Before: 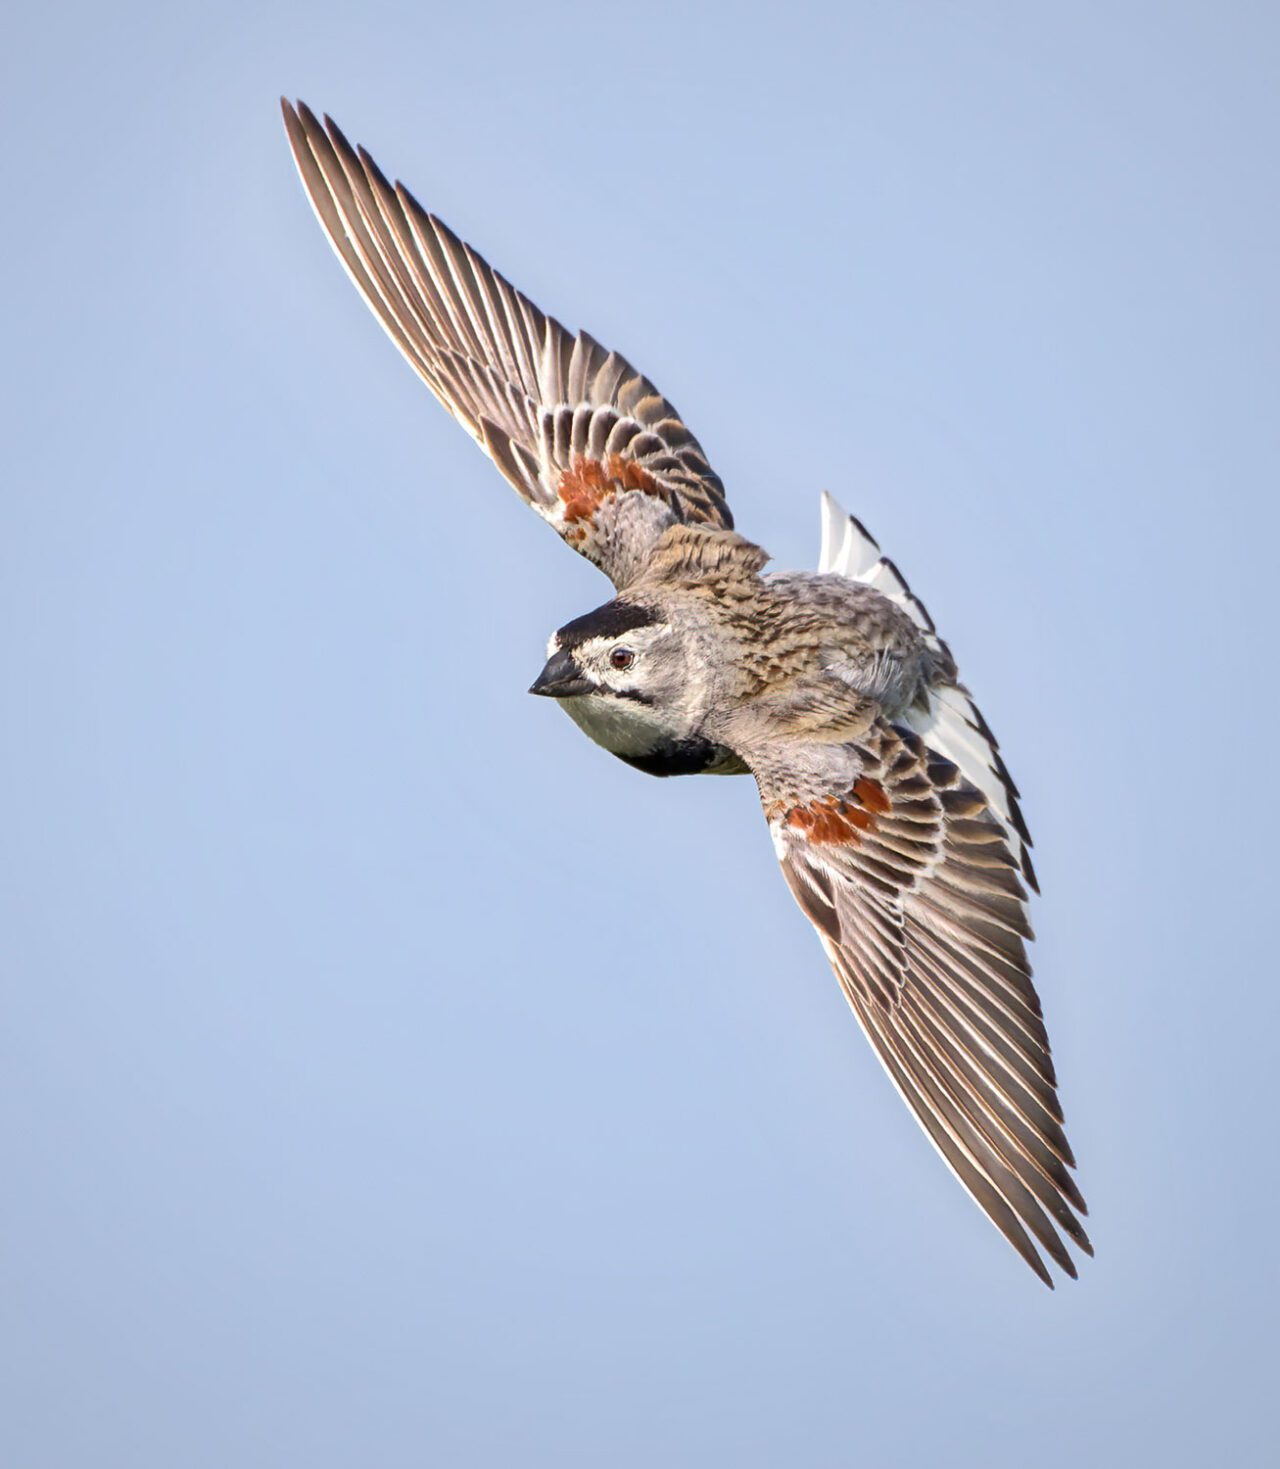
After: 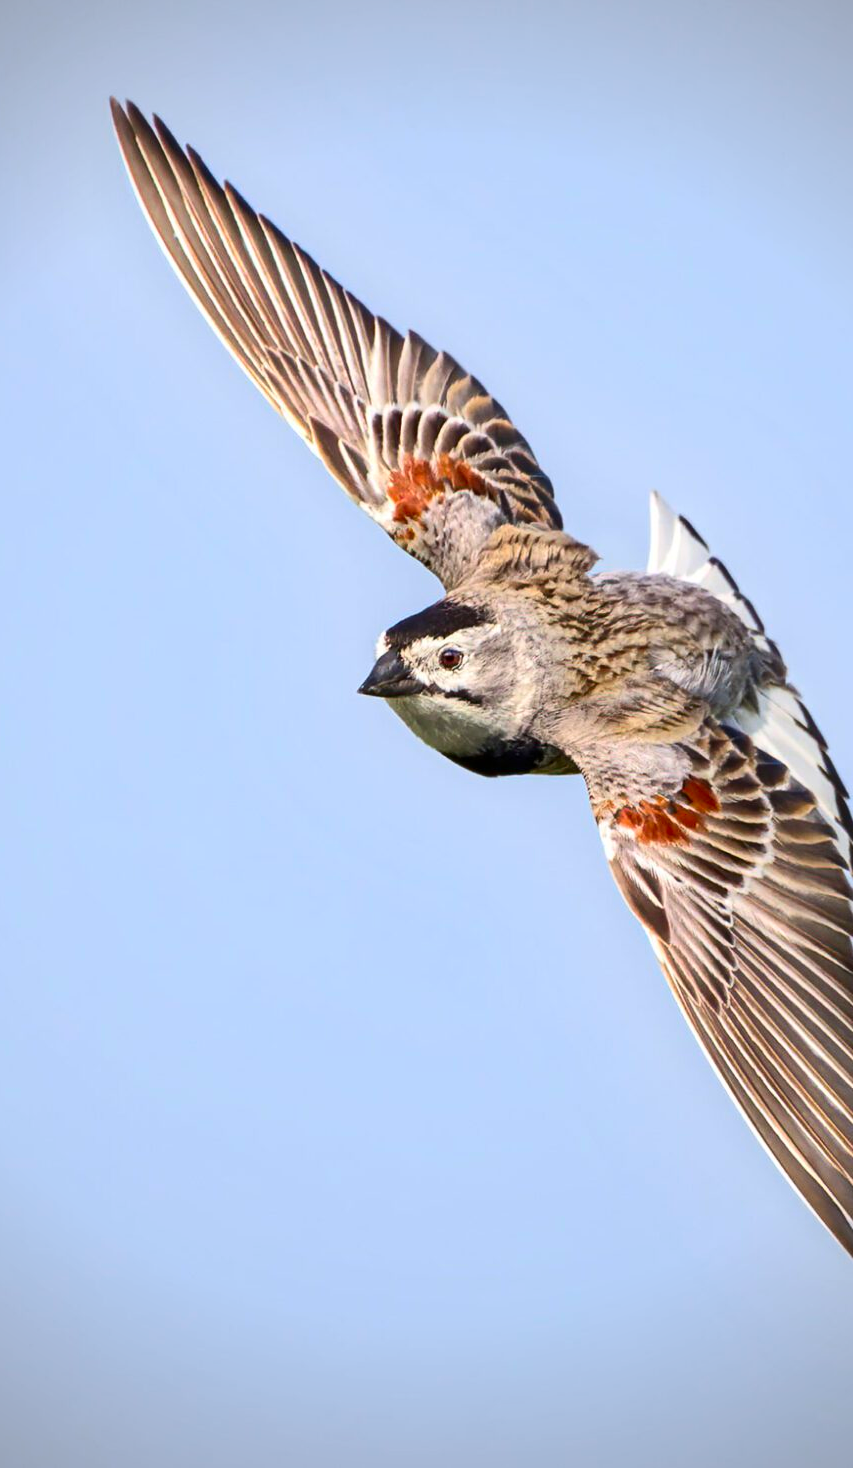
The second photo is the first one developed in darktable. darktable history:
contrast brightness saturation: contrast 0.159, saturation 0.328
crop and rotate: left 13.428%, right 19.902%
vignetting: on, module defaults
